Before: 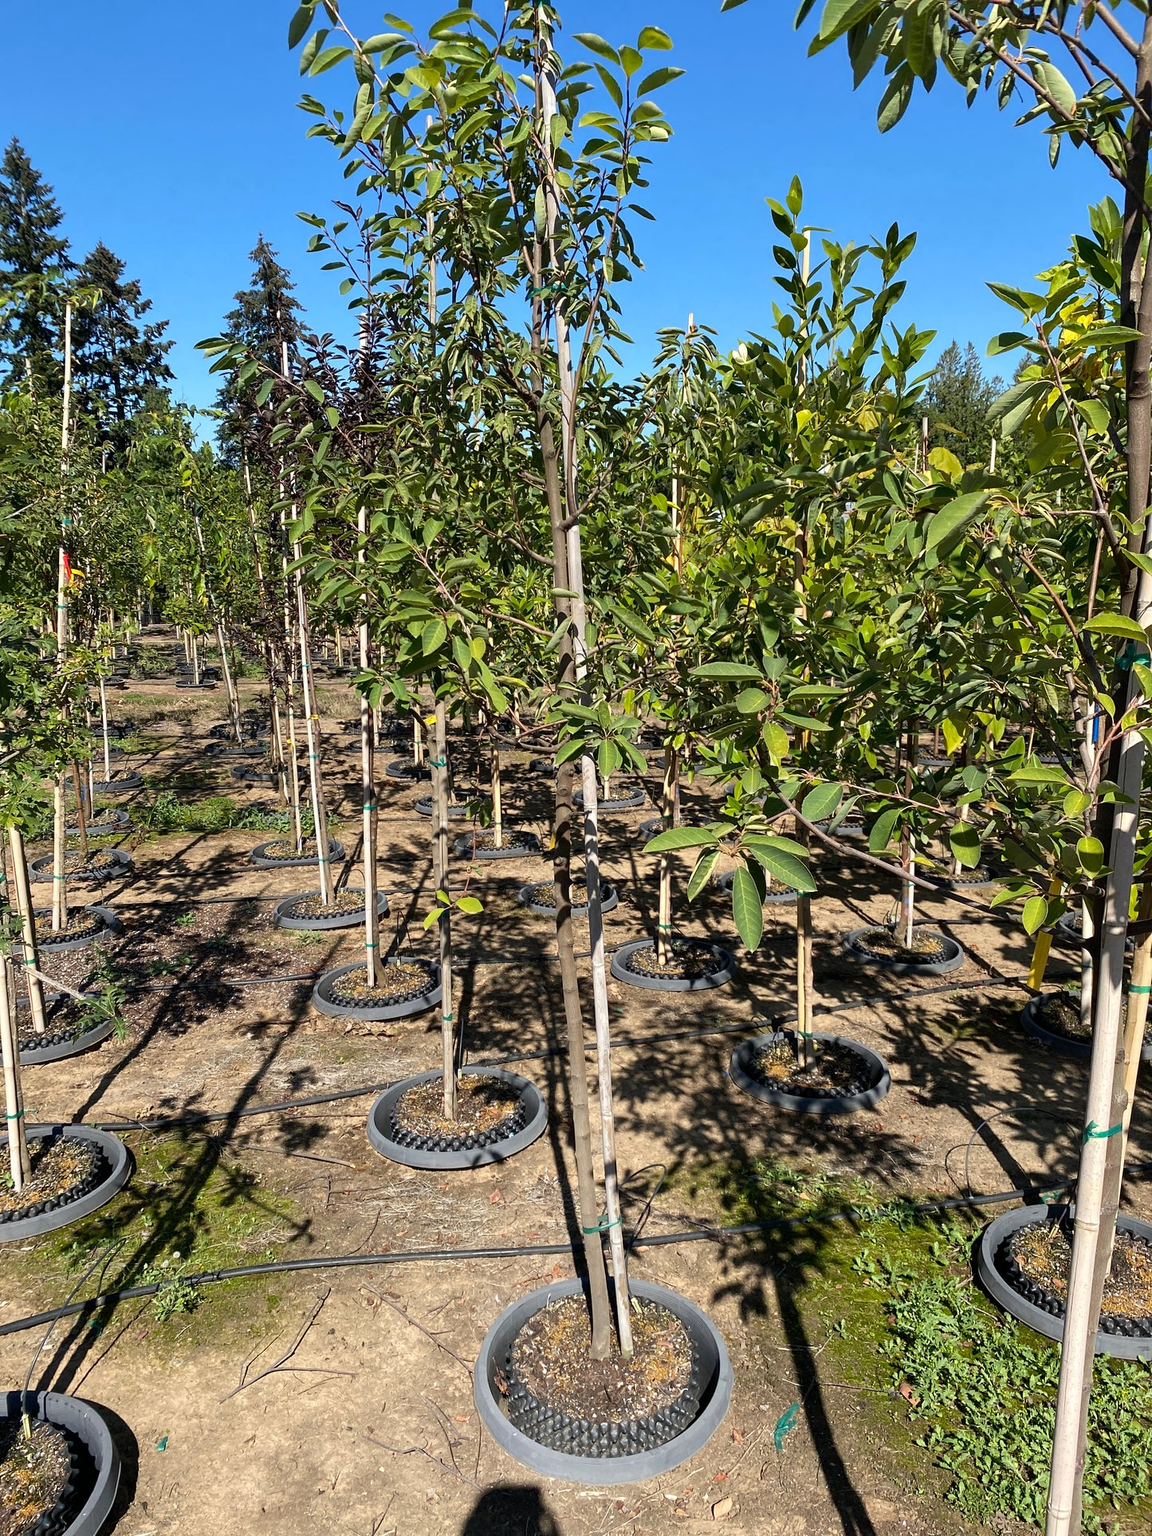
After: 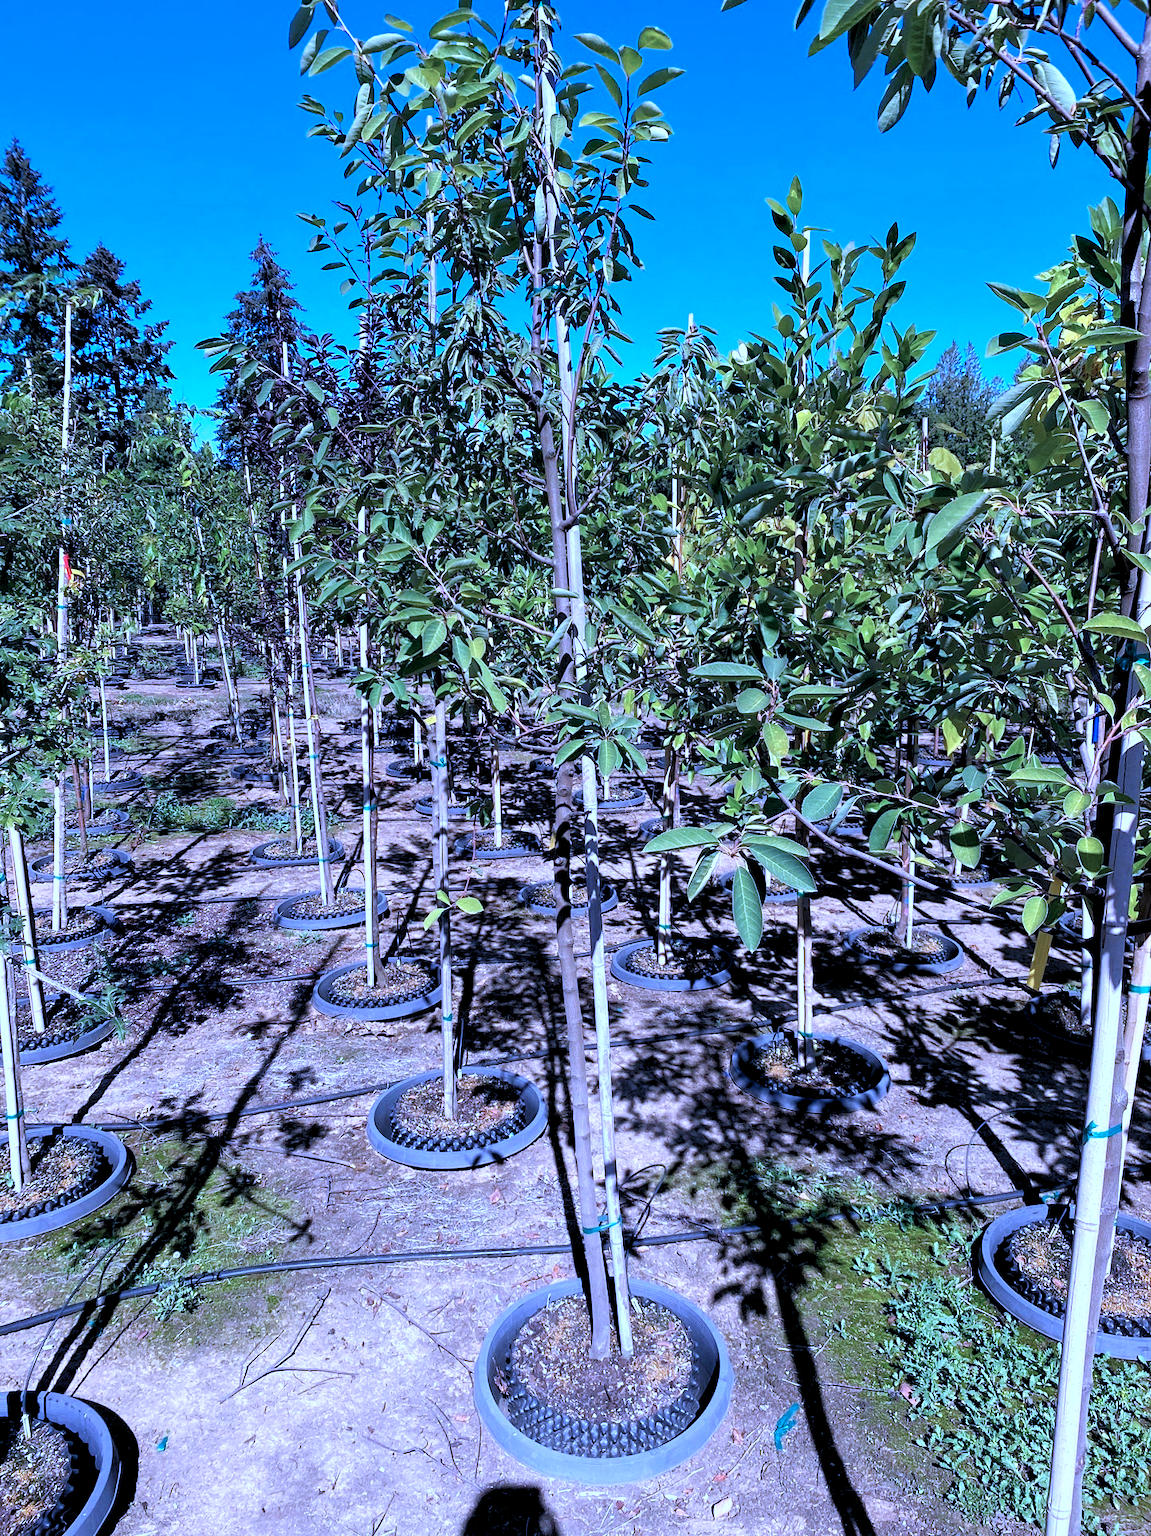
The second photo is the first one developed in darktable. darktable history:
rgb levels: levels [[0.01, 0.419, 0.839], [0, 0.5, 1], [0, 0.5, 1]]
color calibration: output R [1.063, -0.012, -0.003, 0], output B [-0.079, 0.047, 1, 0], illuminant custom, x 0.46, y 0.43, temperature 2642.66 K
tone equalizer: on, module defaults
